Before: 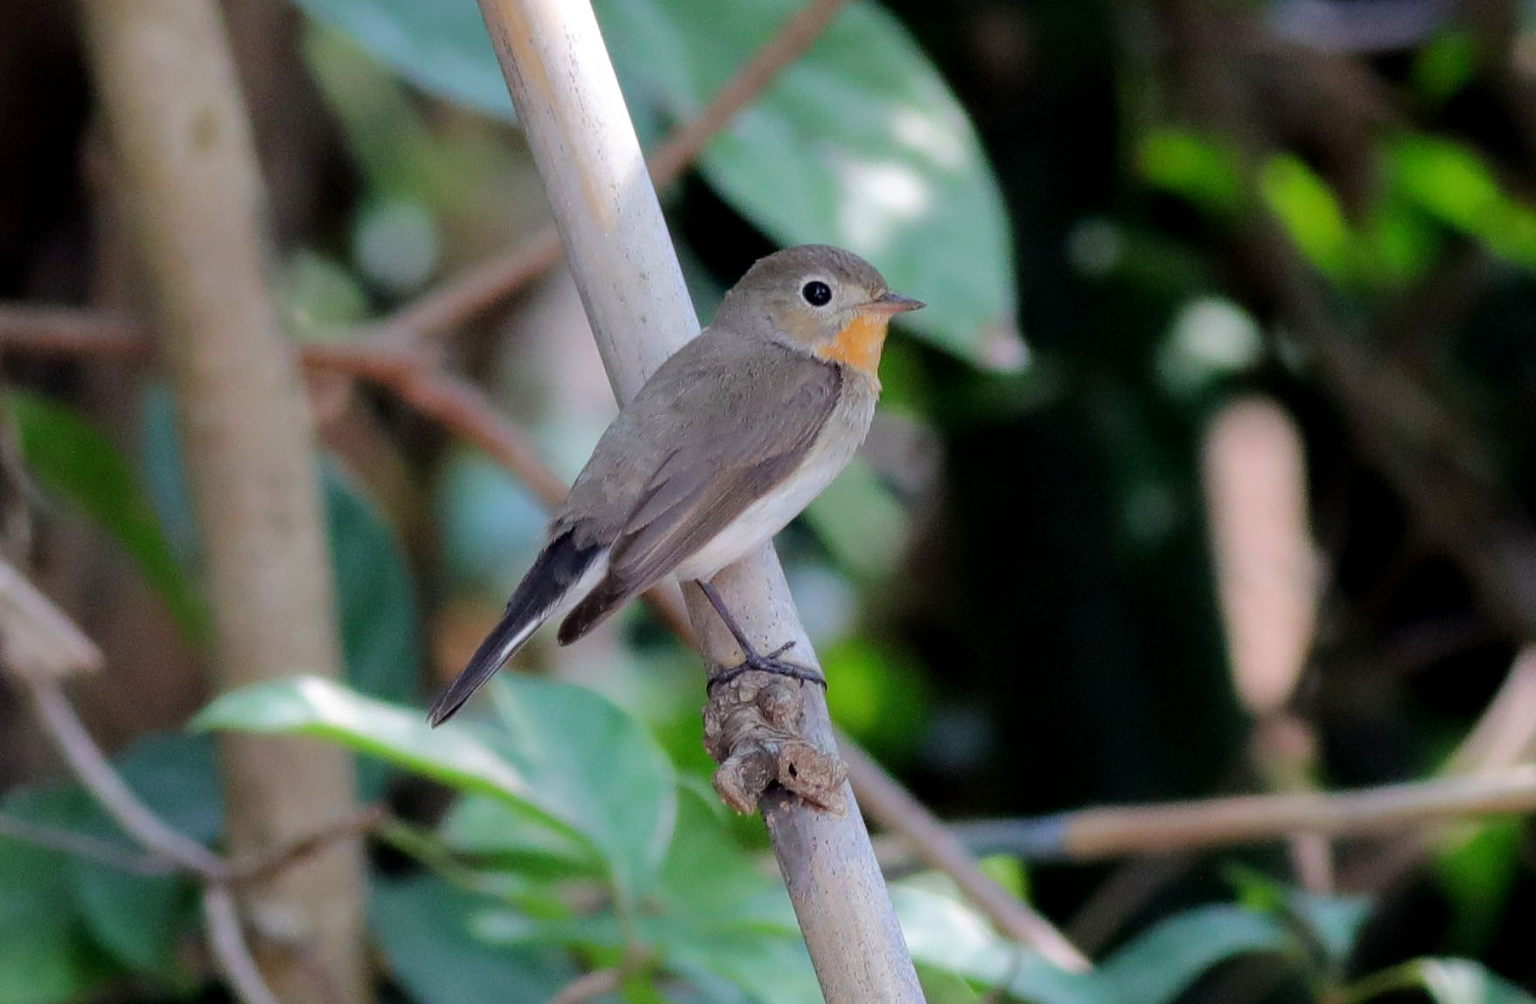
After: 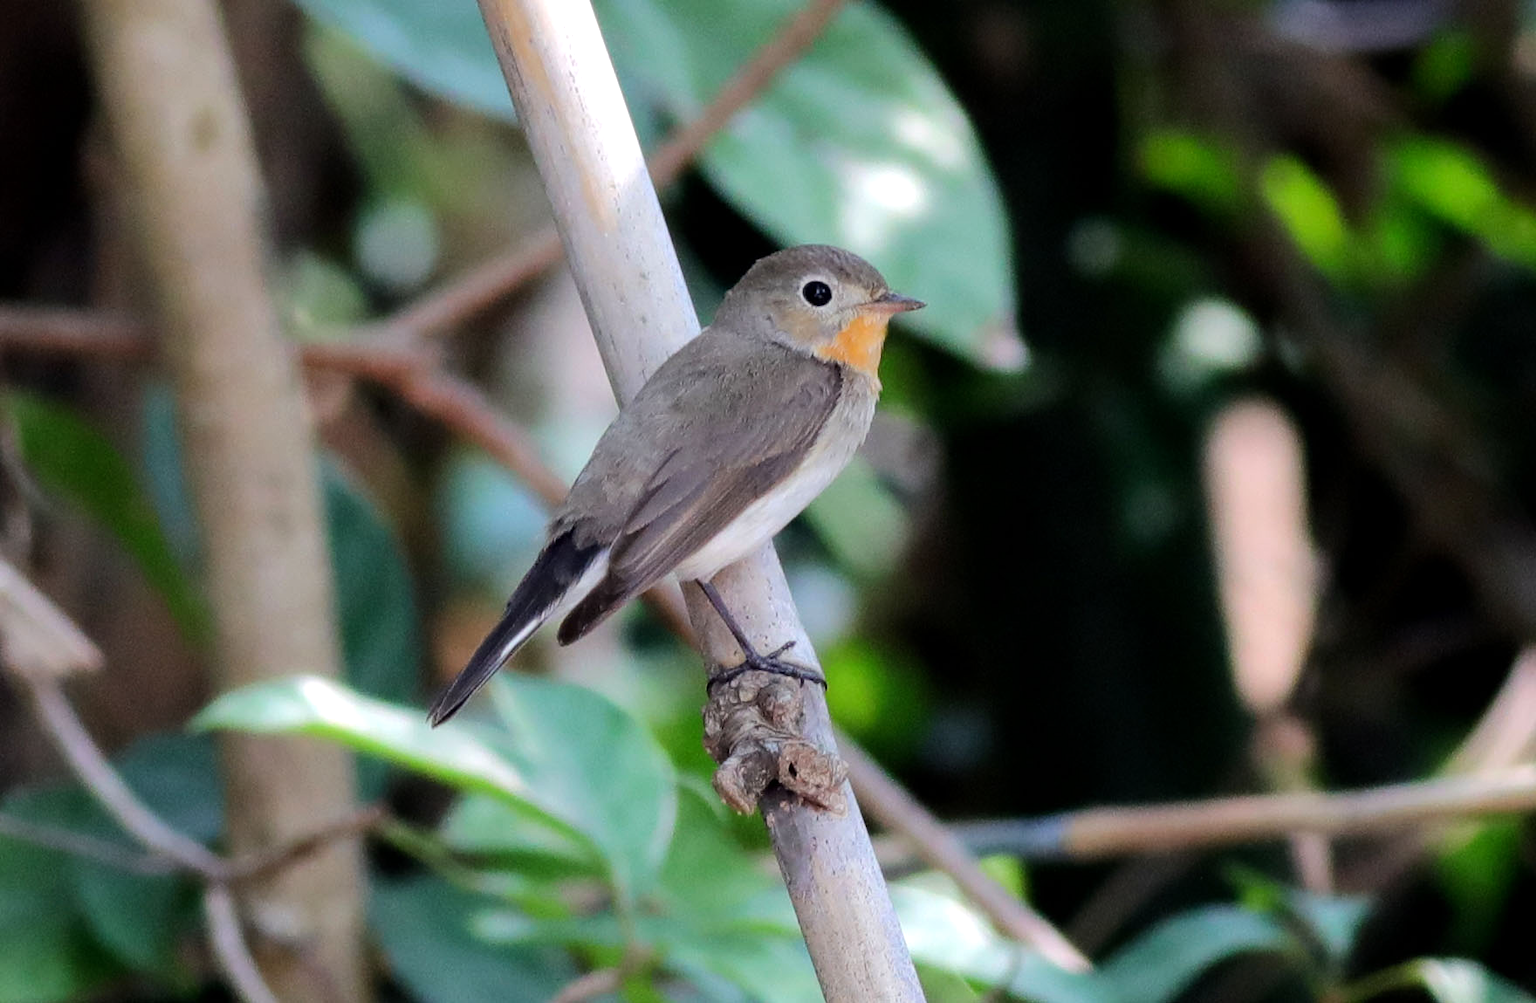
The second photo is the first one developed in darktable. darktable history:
tone equalizer: -8 EV -0.387 EV, -7 EV -0.406 EV, -6 EV -0.373 EV, -5 EV -0.261 EV, -3 EV 0.224 EV, -2 EV 0.345 EV, -1 EV 0.371 EV, +0 EV 0.438 EV, edges refinement/feathering 500, mask exposure compensation -1.57 EV, preserve details no
